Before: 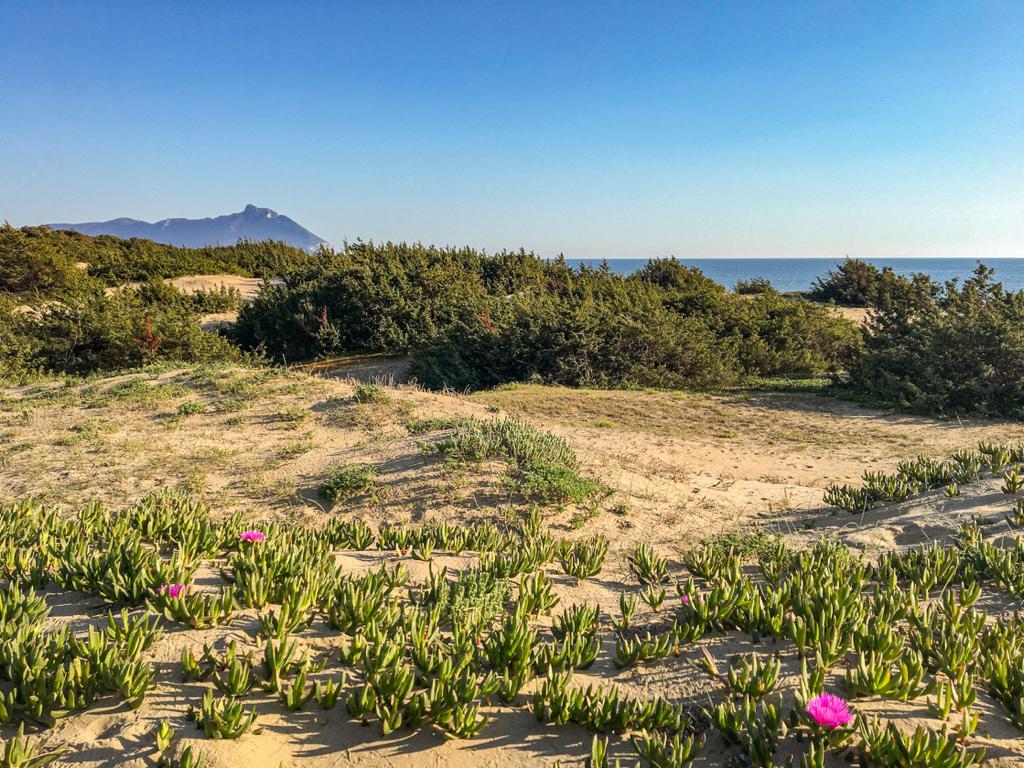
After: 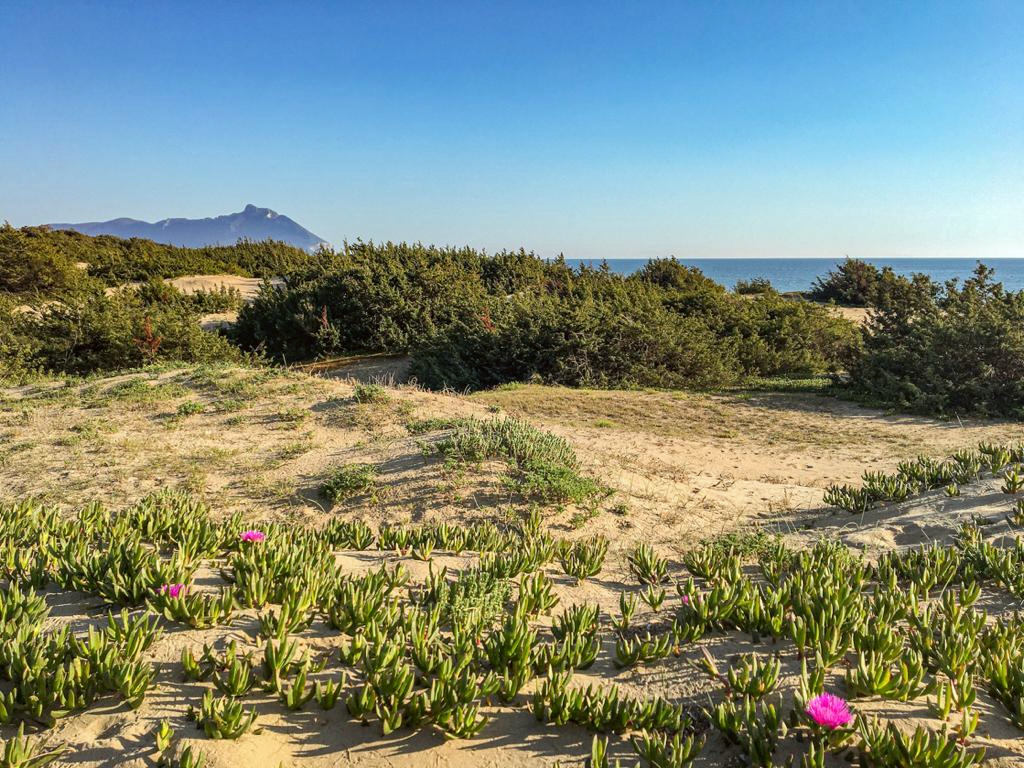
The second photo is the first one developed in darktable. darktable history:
color correction: highlights a* -2.72, highlights b* -1.96, shadows a* 1.97, shadows b* 2.81
